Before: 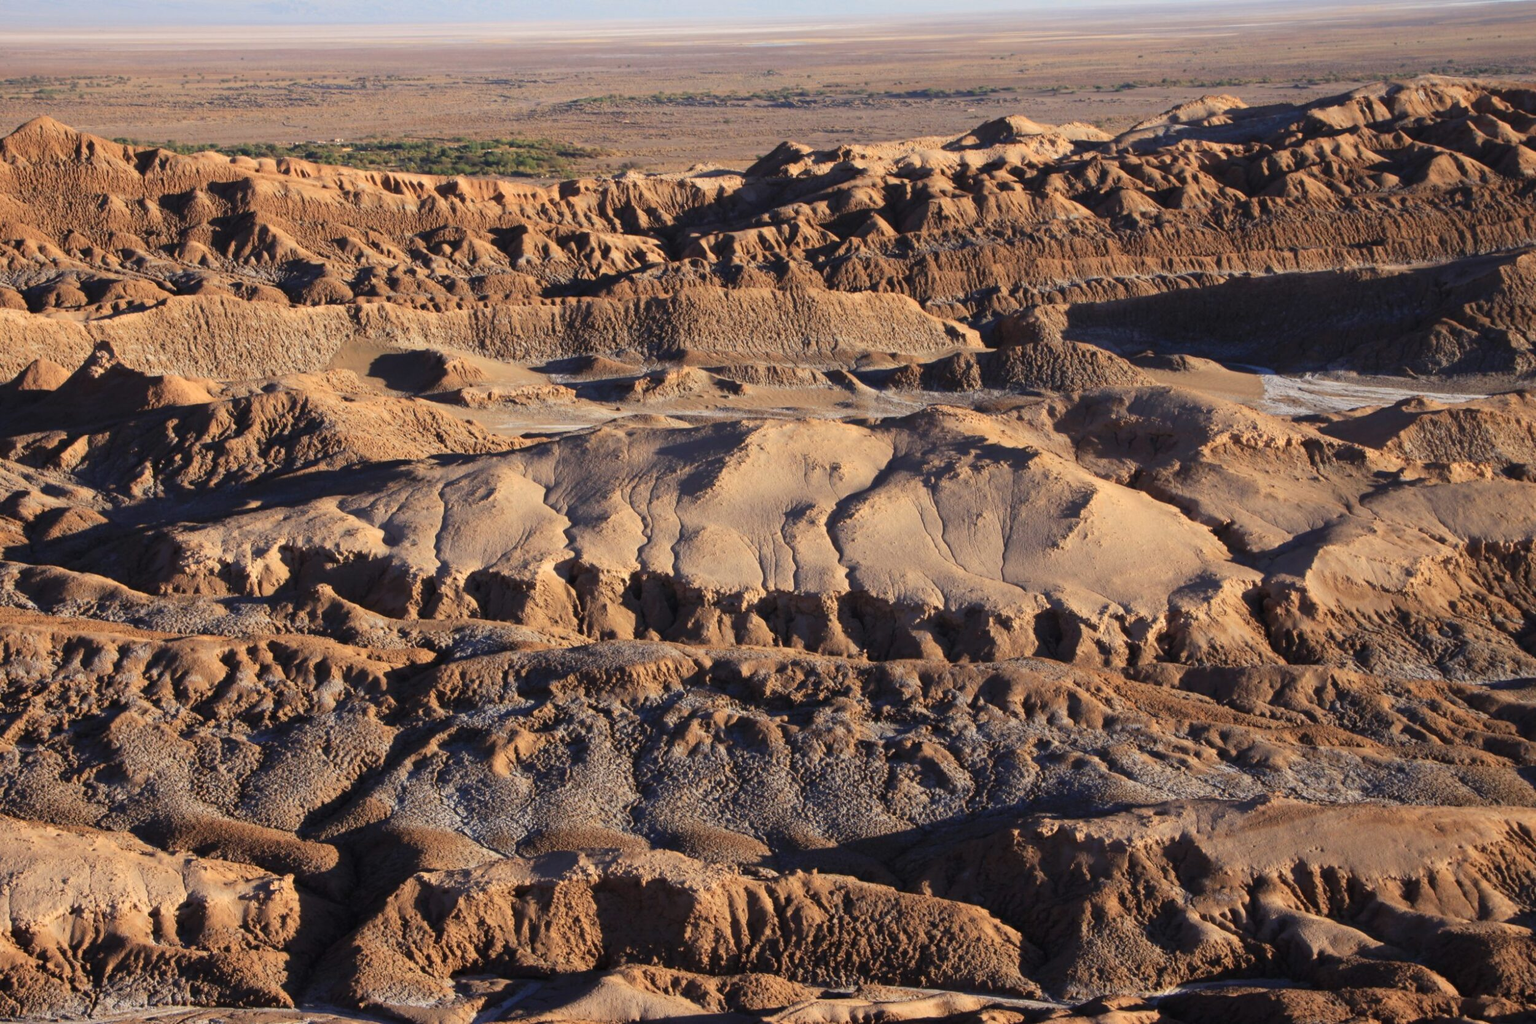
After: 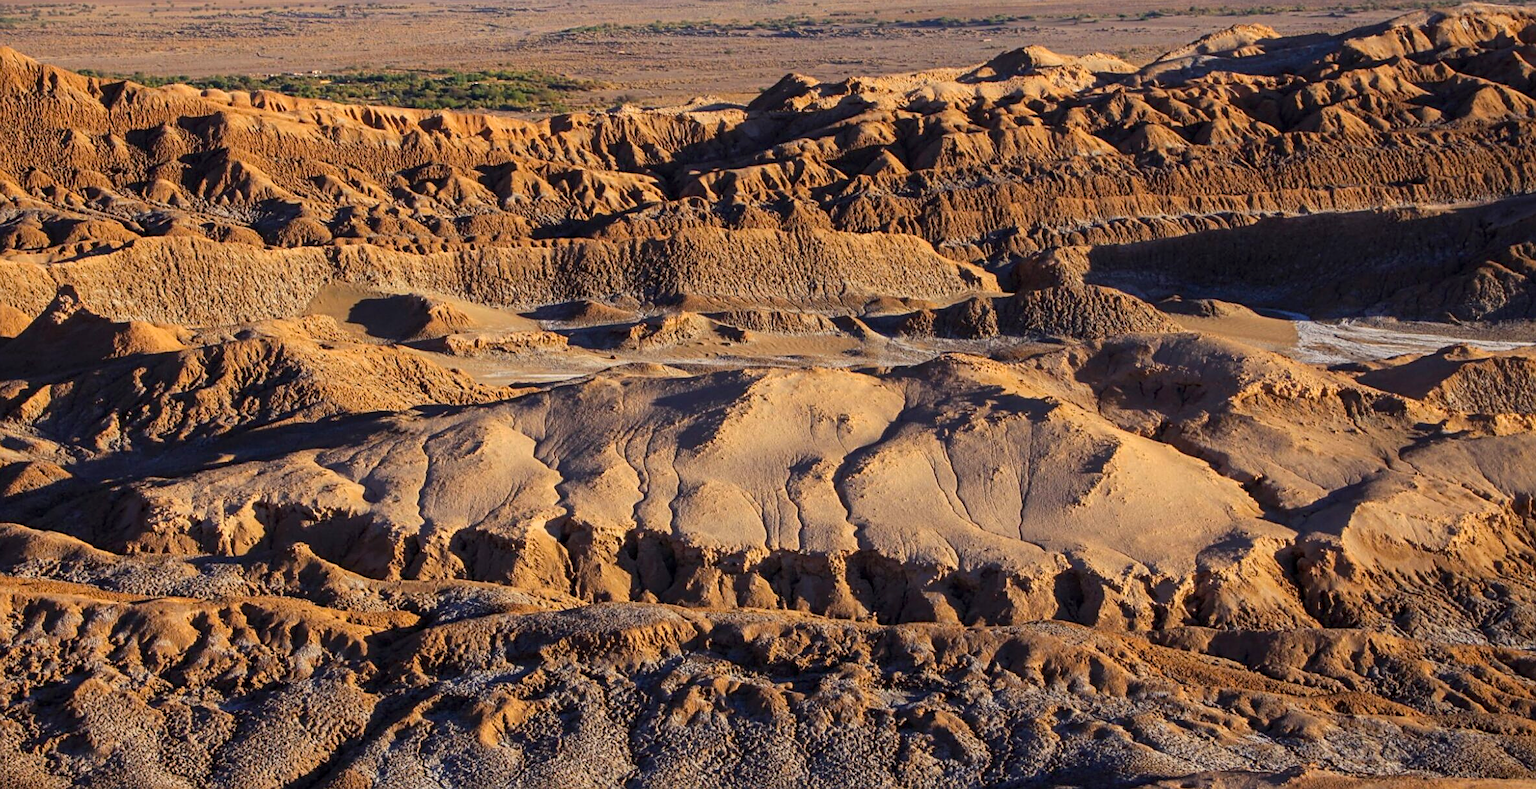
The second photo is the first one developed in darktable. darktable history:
local contrast: on, module defaults
crop: left 2.651%, top 7.095%, right 3.064%, bottom 20.195%
sharpen: on, module defaults
exposure: black level correction 0.002, exposure -0.1 EV, compensate highlight preservation false
color balance rgb: perceptual saturation grading › global saturation 30.372%
